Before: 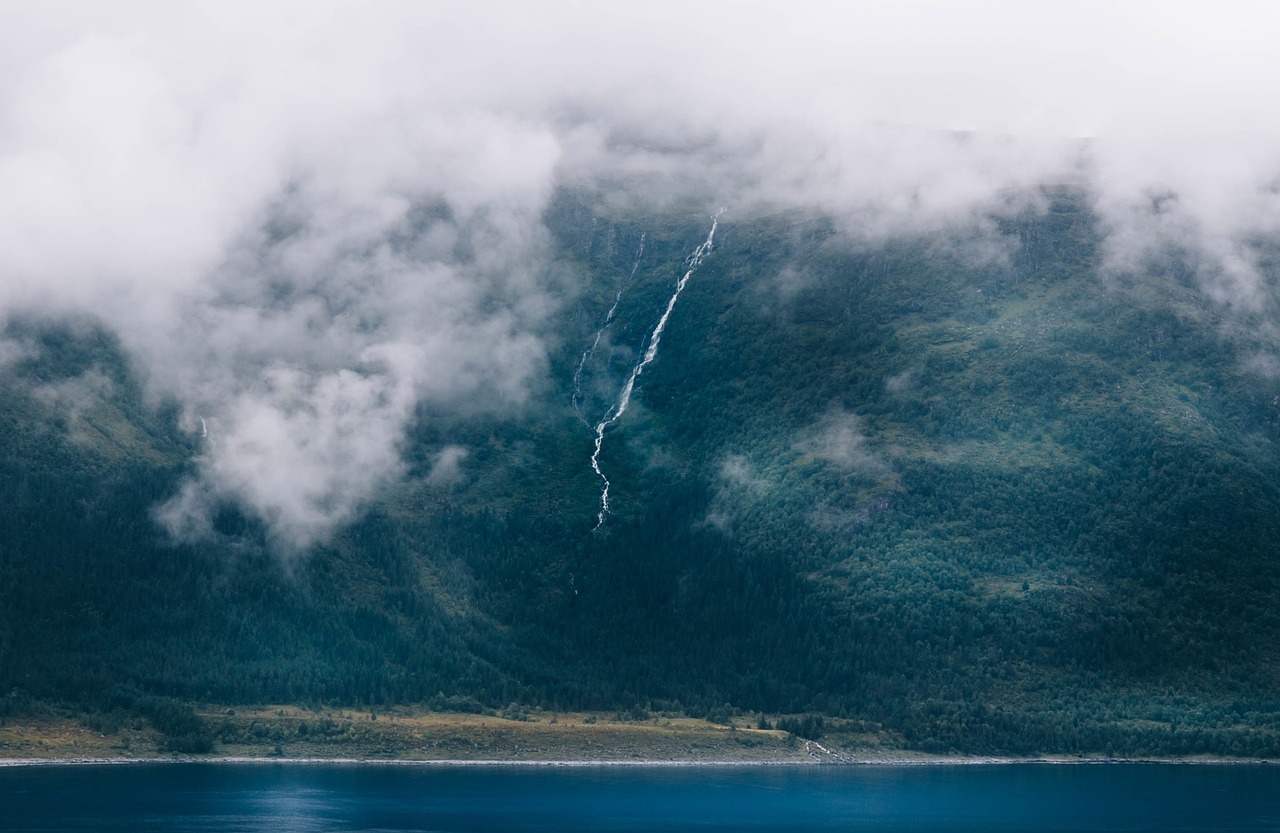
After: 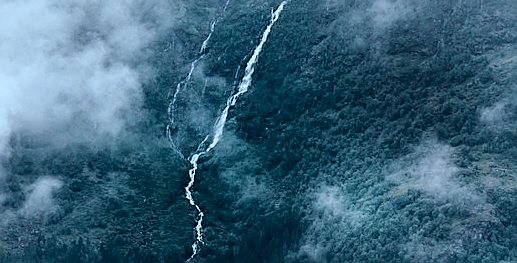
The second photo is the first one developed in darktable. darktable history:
local contrast: mode bilateral grid, contrast 20, coarseness 49, detail 140%, midtone range 0.2
exposure: exposure 0.233 EV, compensate exposure bias true, compensate highlight preservation false
crop: left 31.783%, top 32.357%, right 27.751%, bottom 35.978%
color correction: highlights a* -12.24, highlights b* -17.81, saturation 0.697
sharpen: on, module defaults
tone curve: curves: ch0 [(0.017, 0) (0.122, 0.046) (0.295, 0.297) (0.449, 0.505) (0.559, 0.629) (0.729, 0.796) (0.879, 0.898) (1, 0.97)]; ch1 [(0, 0) (0.393, 0.4) (0.447, 0.447) (0.485, 0.497) (0.522, 0.503) (0.539, 0.52) (0.606, 0.6) (0.696, 0.679) (1, 1)]; ch2 [(0, 0) (0.369, 0.388) (0.449, 0.431) (0.499, 0.501) (0.516, 0.536) (0.604, 0.599) (0.741, 0.763) (1, 1)], color space Lab, independent channels, preserve colors none
